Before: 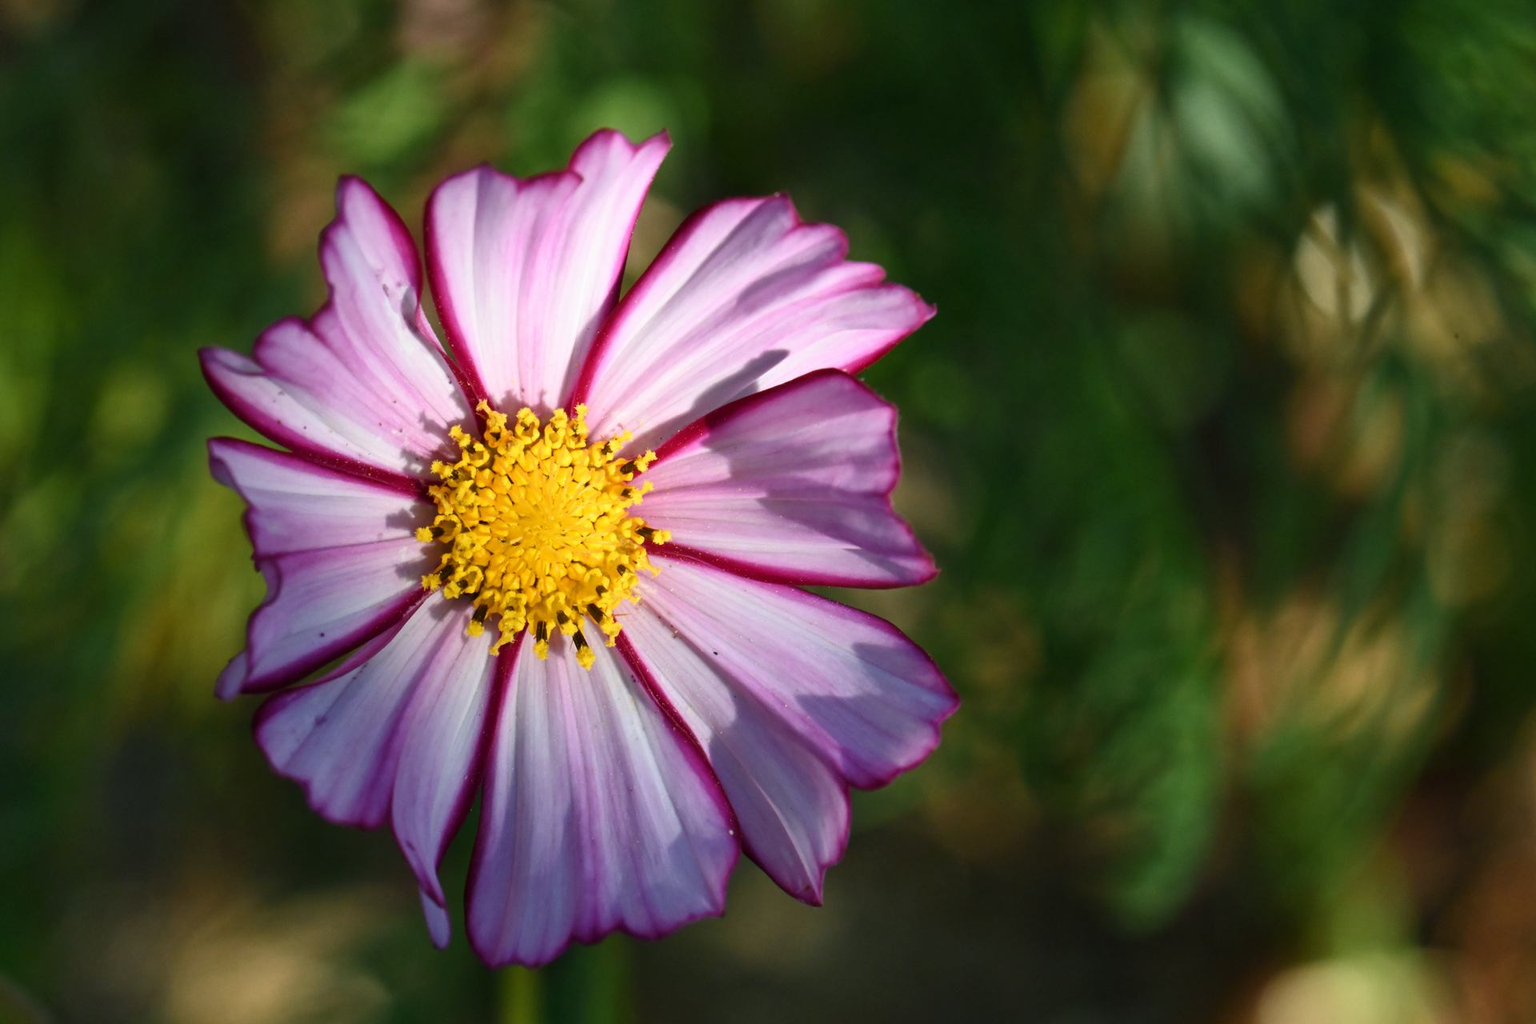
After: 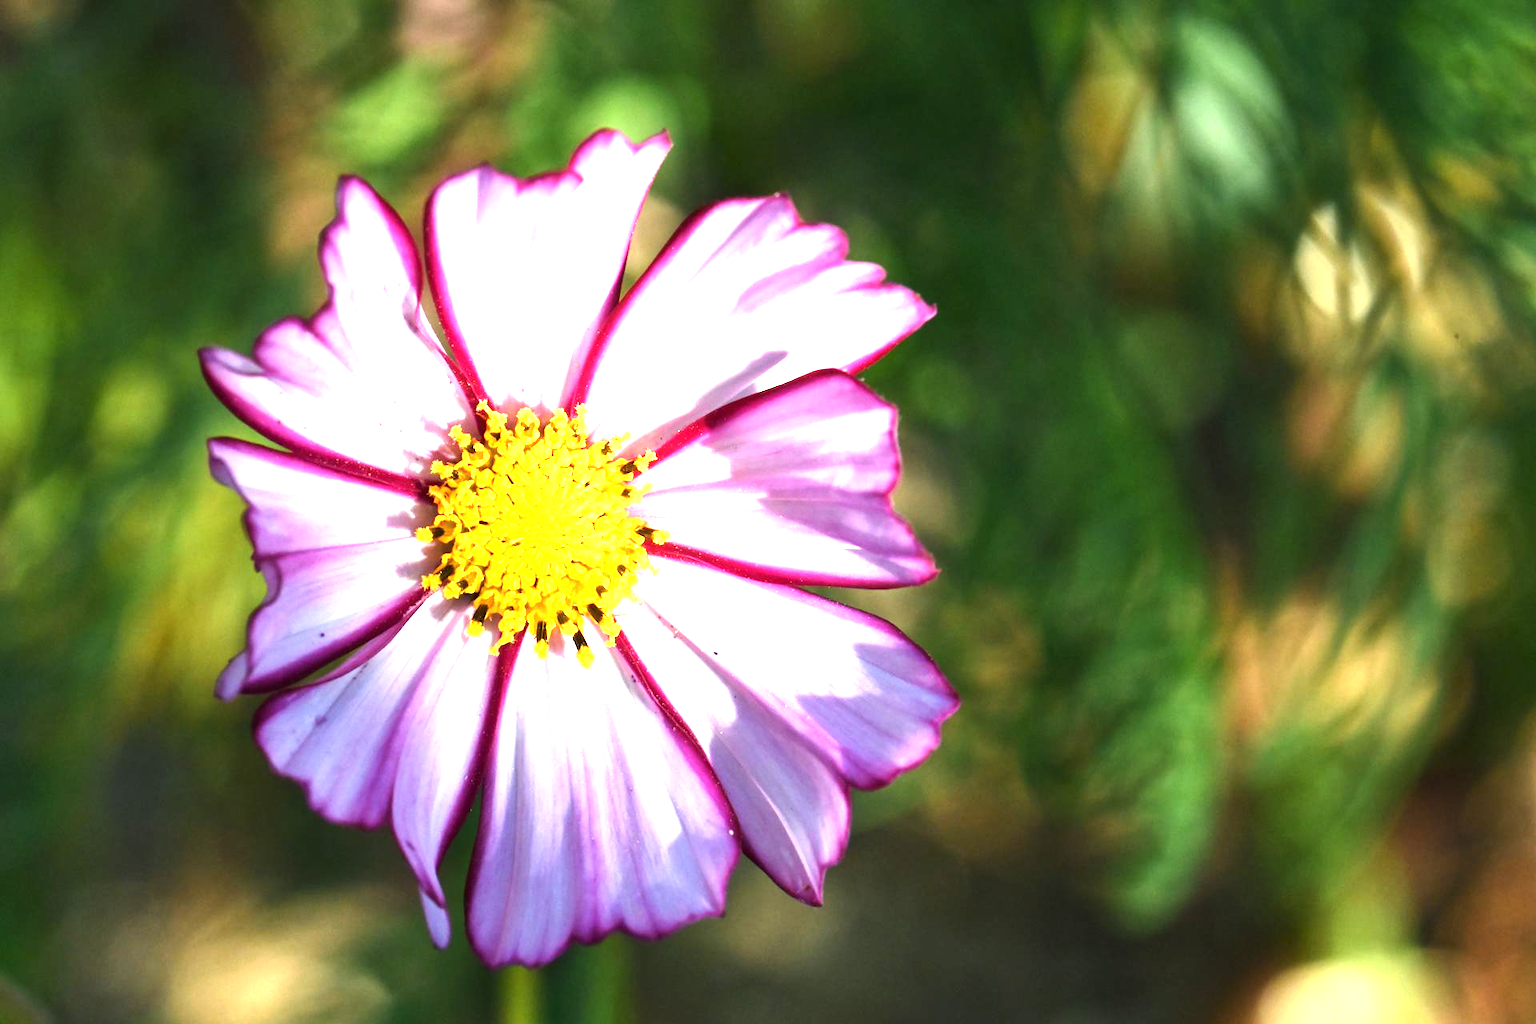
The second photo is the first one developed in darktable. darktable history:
tone equalizer: -8 EV -0.417 EV, -7 EV -0.389 EV, -6 EV -0.333 EV, -5 EV -0.222 EV, -3 EV 0.222 EV, -2 EV 0.333 EV, -1 EV 0.389 EV, +0 EV 0.417 EV, edges refinement/feathering 500, mask exposure compensation -1.57 EV, preserve details no
exposure: black level correction 0, exposure 1.5 EV, compensate exposure bias true, compensate highlight preservation false
